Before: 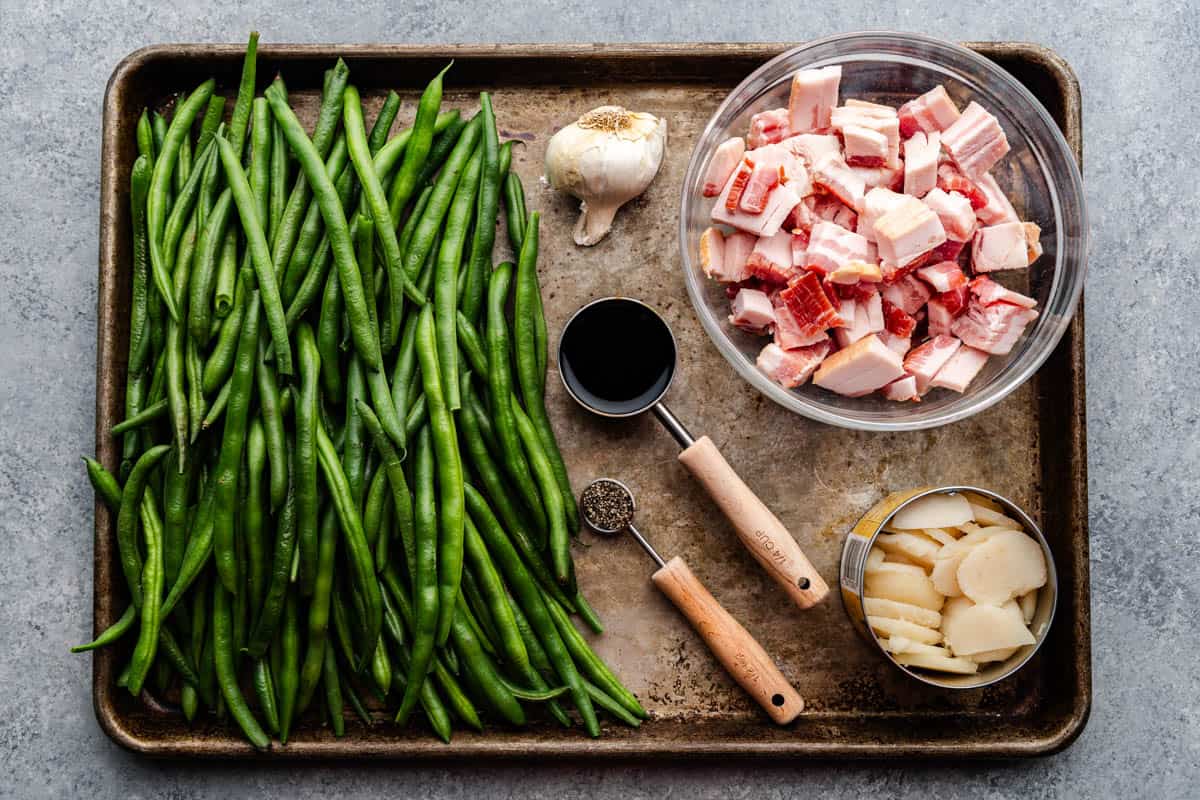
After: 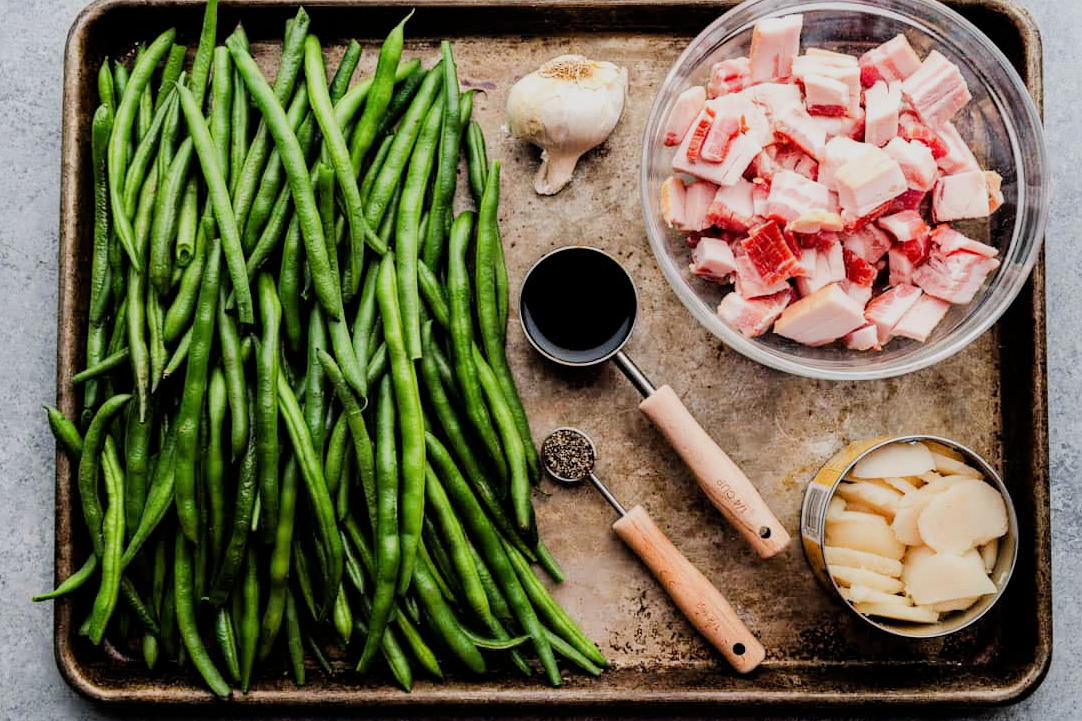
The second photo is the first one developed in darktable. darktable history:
filmic rgb: black relative exposure -7.15 EV, white relative exposure 5.34 EV, hardness 3.03
exposure: exposure 0.665 EV, compensate exposure bias true, compensate highlight preservation false
crop: left 3.29%, top 6.443%, right 6.499%, bottom 3.335%
